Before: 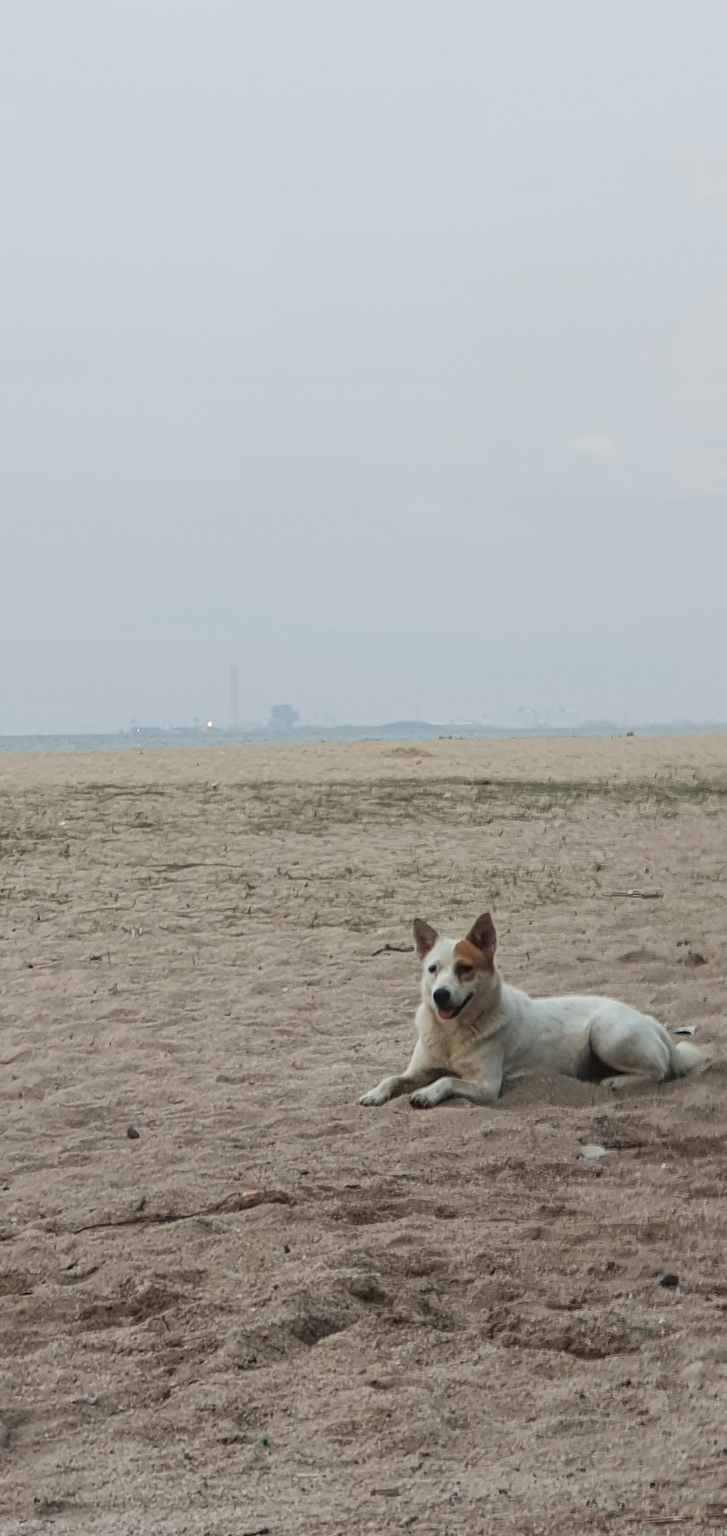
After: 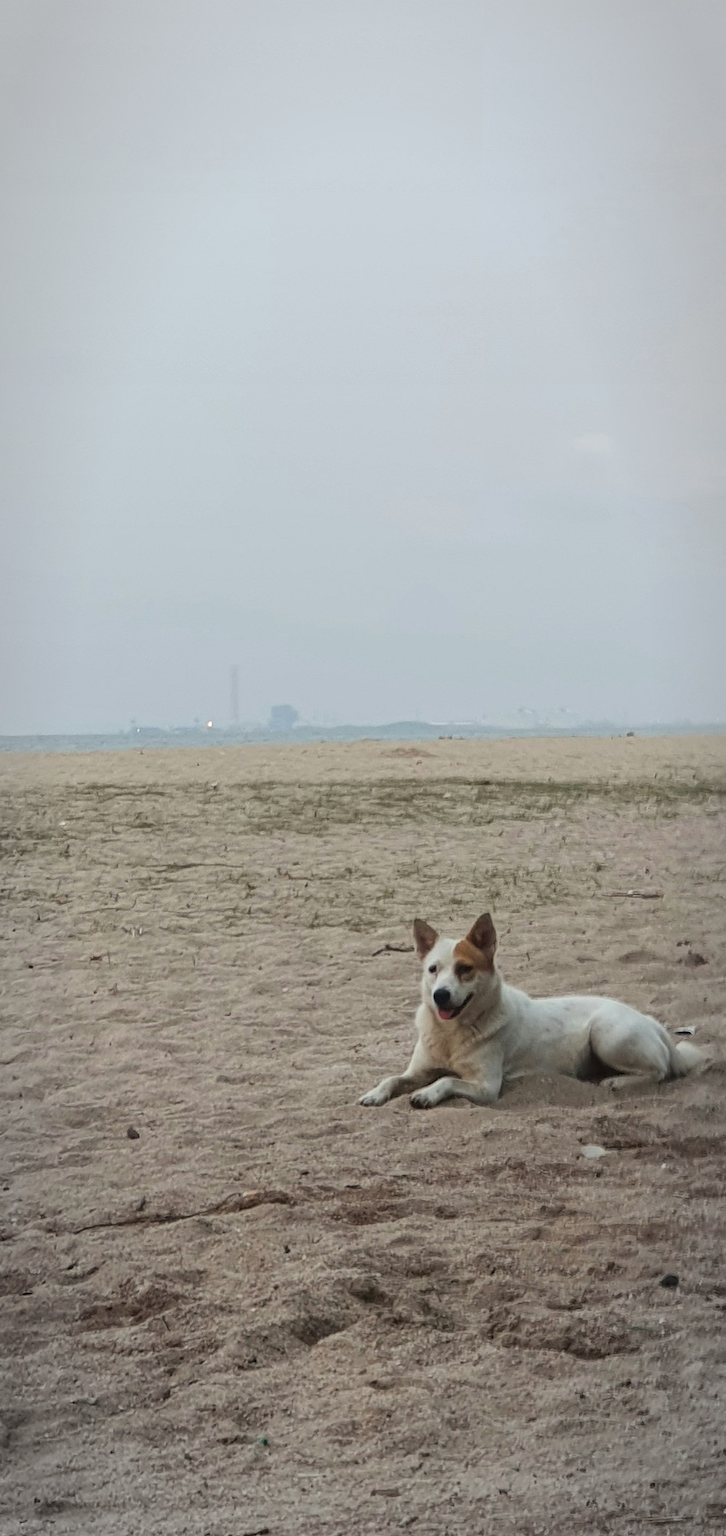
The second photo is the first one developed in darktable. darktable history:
vignetting: brightness -0.274, automatic ratio true
